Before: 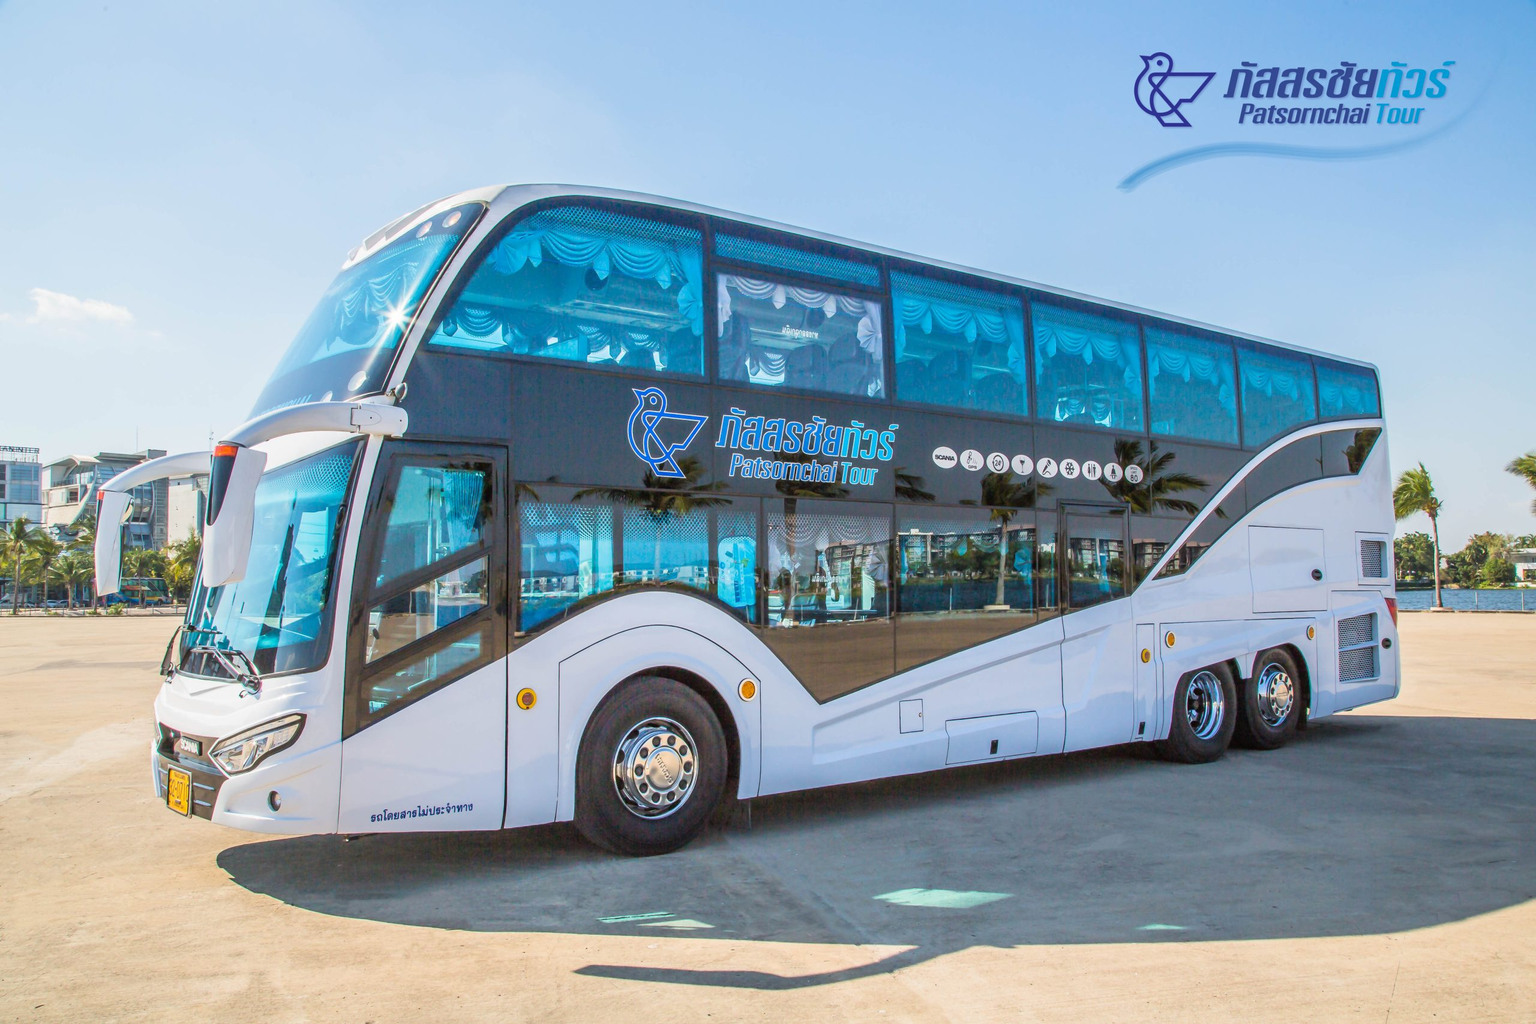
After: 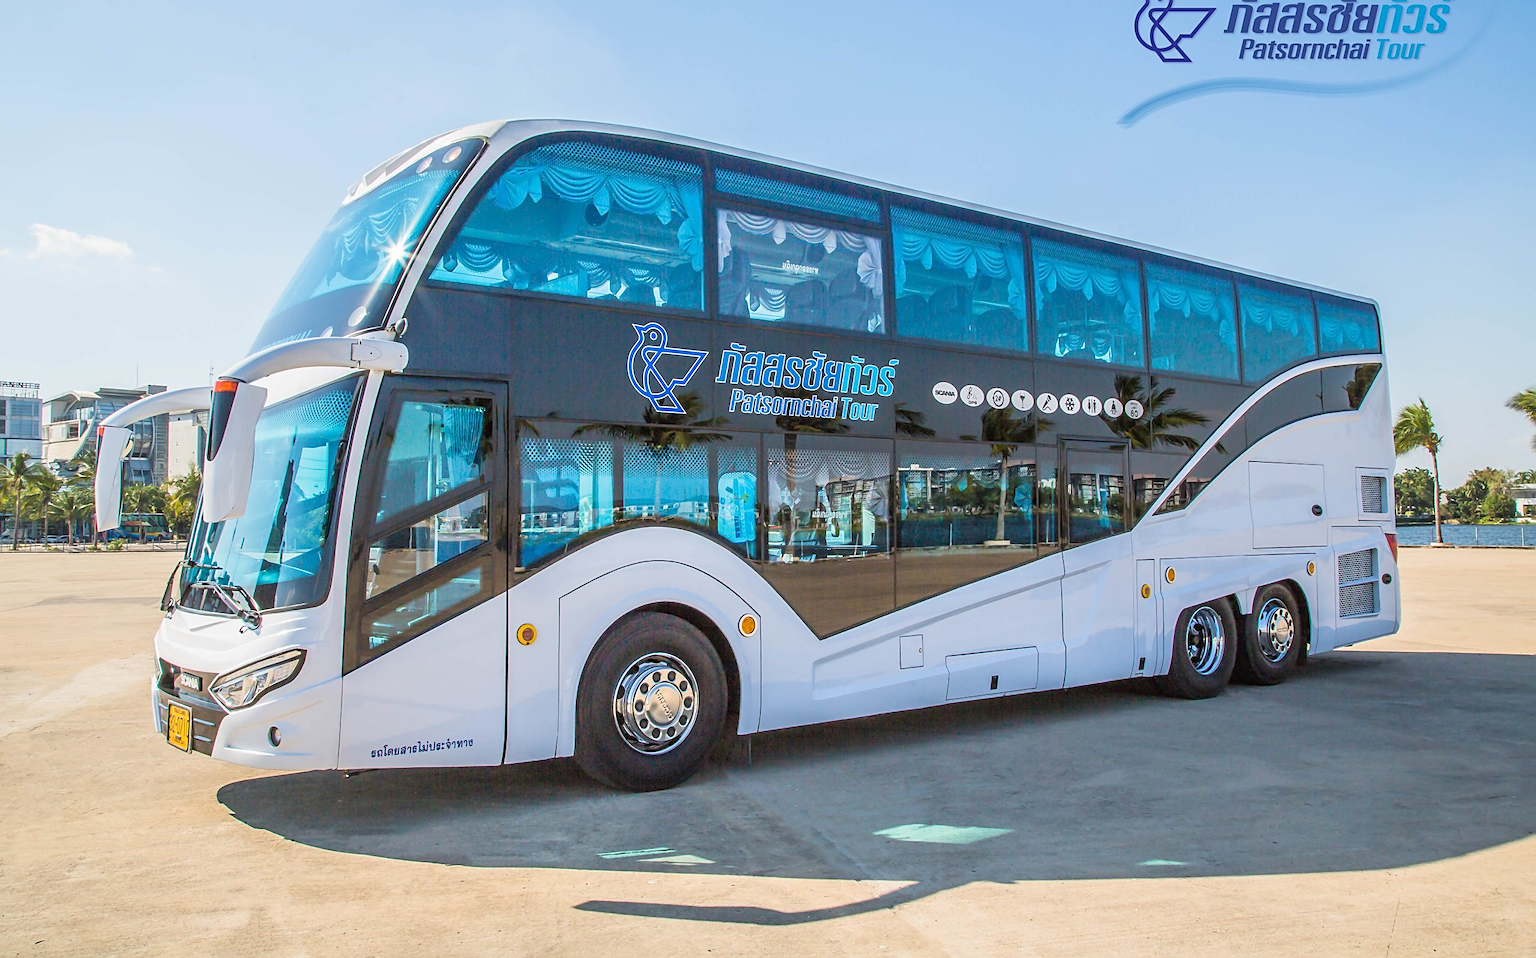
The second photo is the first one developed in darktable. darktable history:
sharpen: on, module defaults
crop and rotate: top 6.382%
